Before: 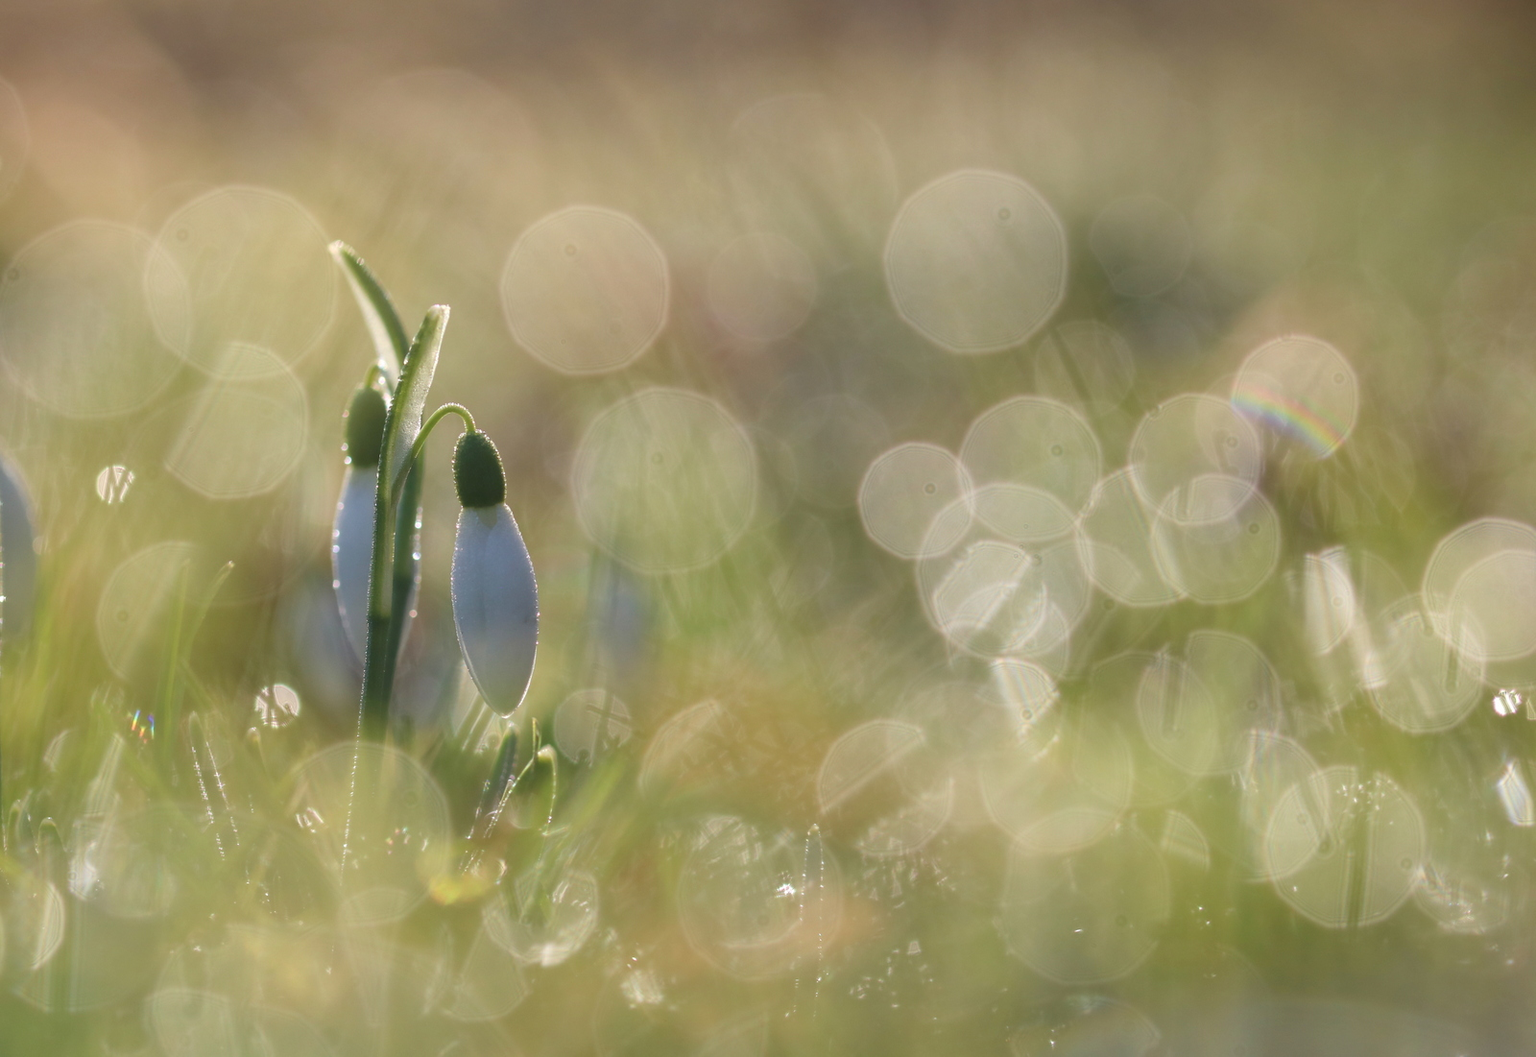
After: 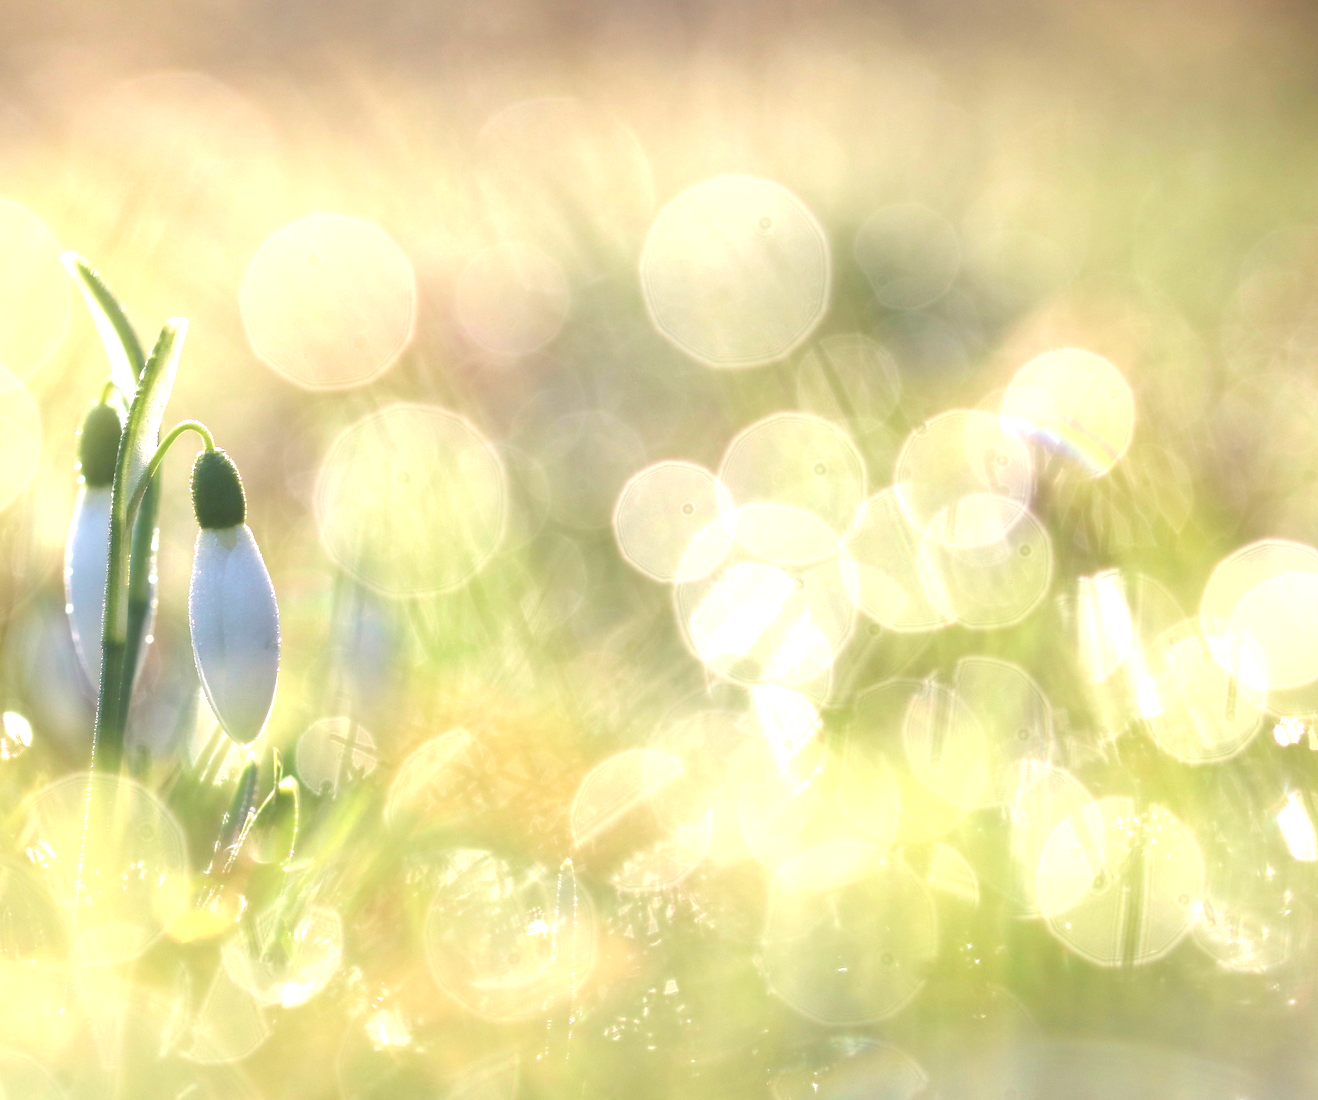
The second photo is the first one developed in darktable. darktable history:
crop: left 17.582%, bottom 0.031%
exposure: black level correction 0, exposure 1.388 EV, compensate exposure bias true, compensate highlight preservation false
